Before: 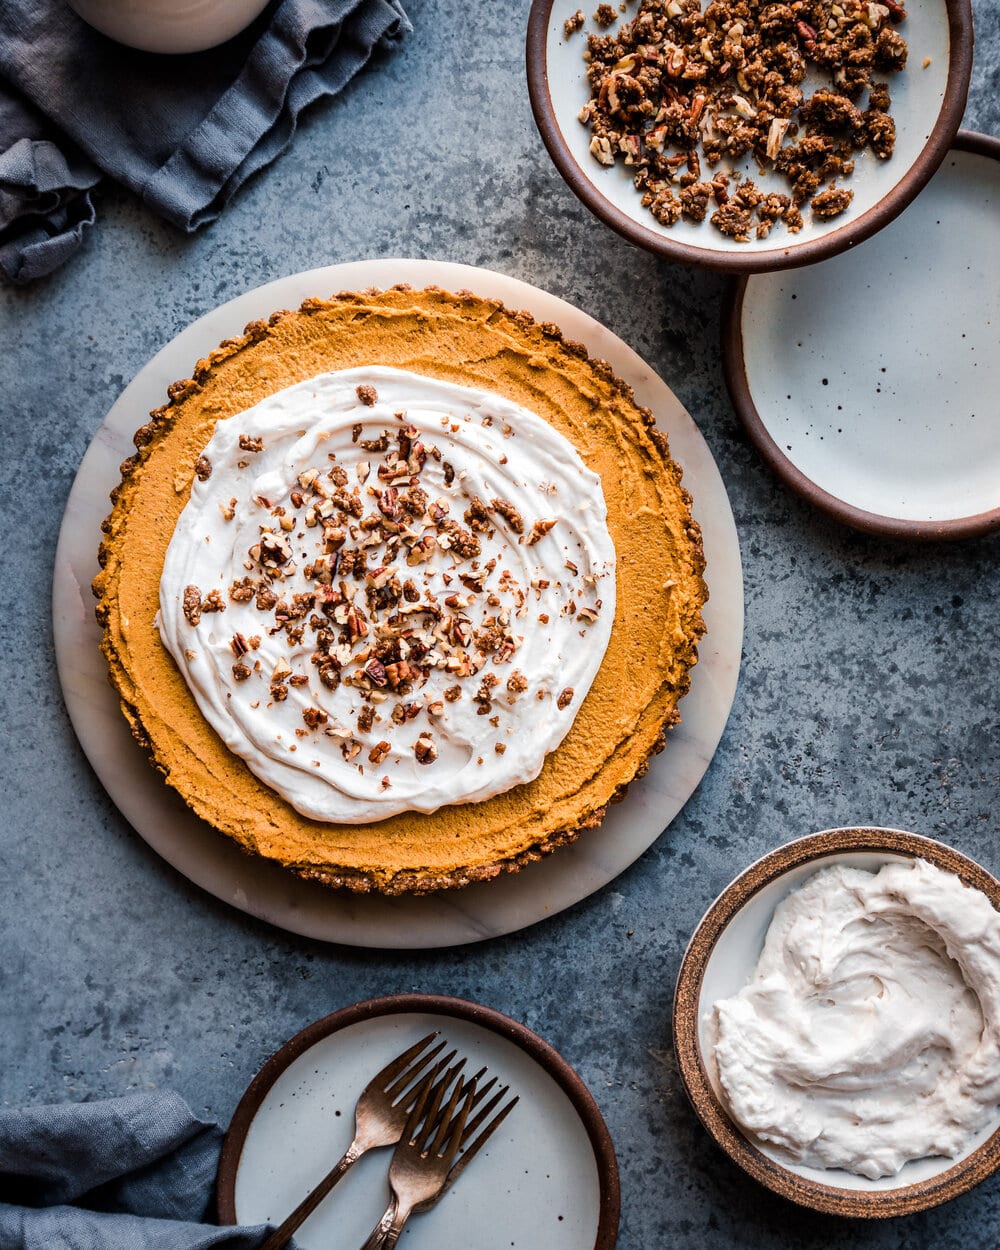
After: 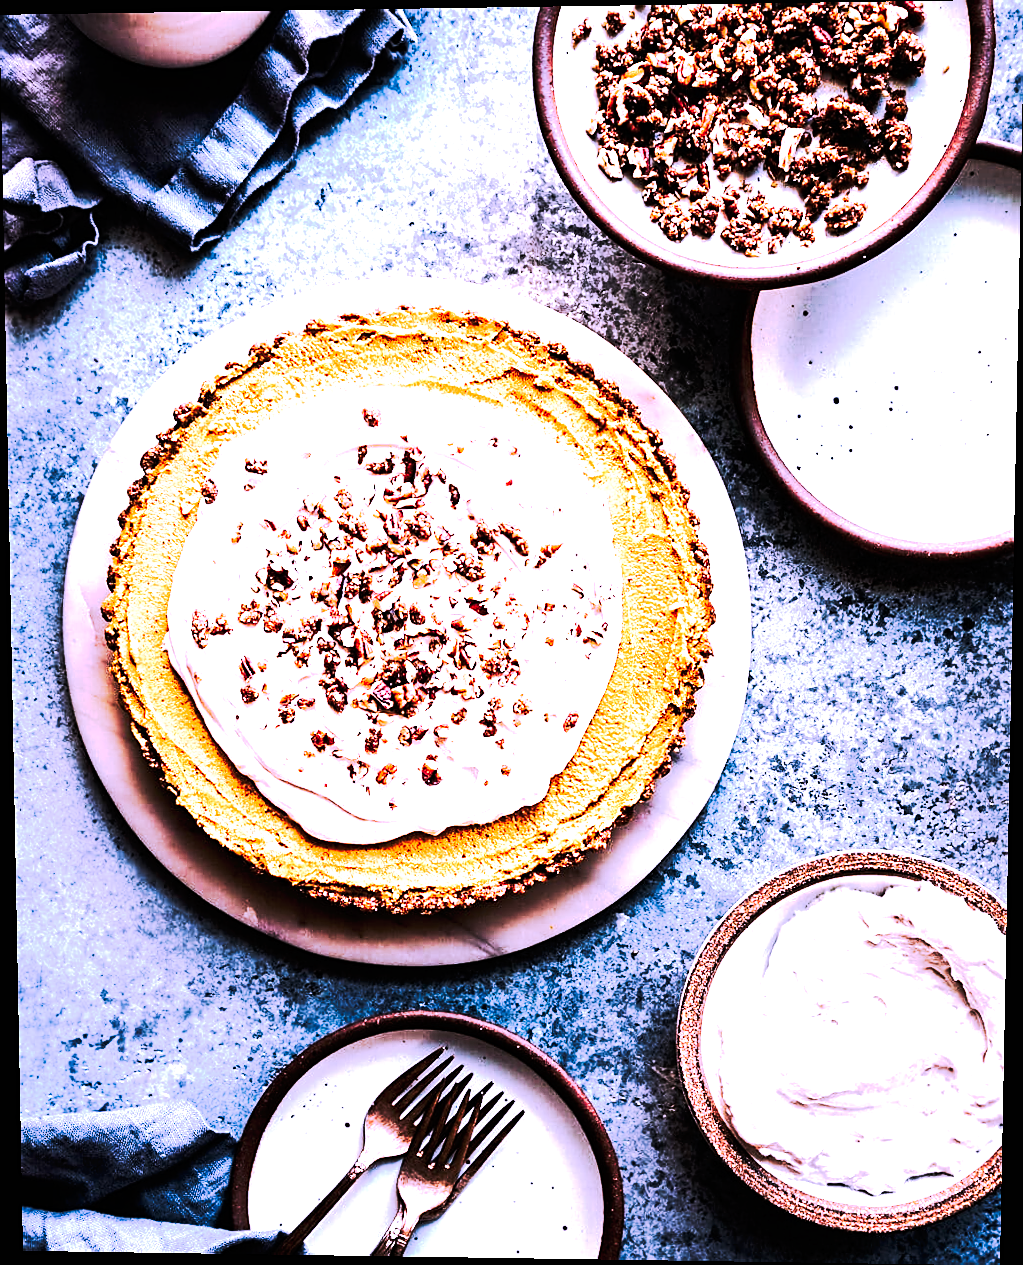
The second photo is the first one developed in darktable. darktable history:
tone curve: curves: ch0 [(0, 0) (0.003, 0.002) (0.011, 0.004) (0.025, 0.005) (0.044, 0.009) (0.069, 0.013) (0.1, 0.017) (0.136, 0.036) (0.177, 0.066) (0.224, 0.102) (0.277, 0.143) (0.335, 0.197) (0.399, 0.268) (0.468, 0.389) (0.543, 0.549) (0.623, 0.714) (0.709, 0.801) (0.801, 0.854) (0.898, 0.9) (1, 1)], preserve colors none
color correction: highlights a* 15.03, highlights b* -25.07
sharpen: on, module defaults
tone equalizer: -8 EV -0.75 EV, -7 EV -0.7 EV, -6 EV -0.6 EV, -5 EV -0.4 EV, -3 EV 0.4 EV, -2 EV 0.6 EV, -1 EV 0.7 EV, +0 EV 0.75 EV, edges refinement/feathering 500, mask exposure compensation -1.57 EV, preserve details no
exposure: black level correction 0, exposure 1.173 EV, compensate exposure bias true, compensate highlight preservation false
rotate and perspective: lens shift (vertical) 0.048, lens shift (horizontal) -0.024, automatic cropping off
